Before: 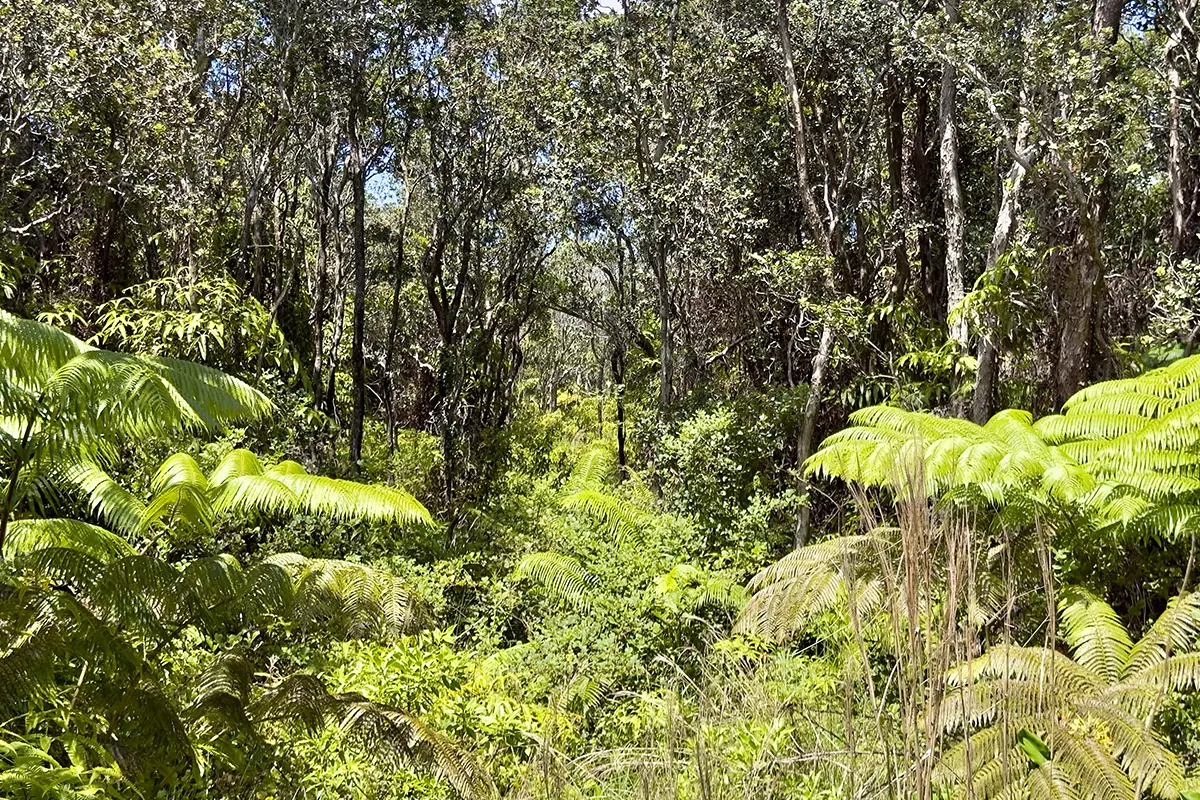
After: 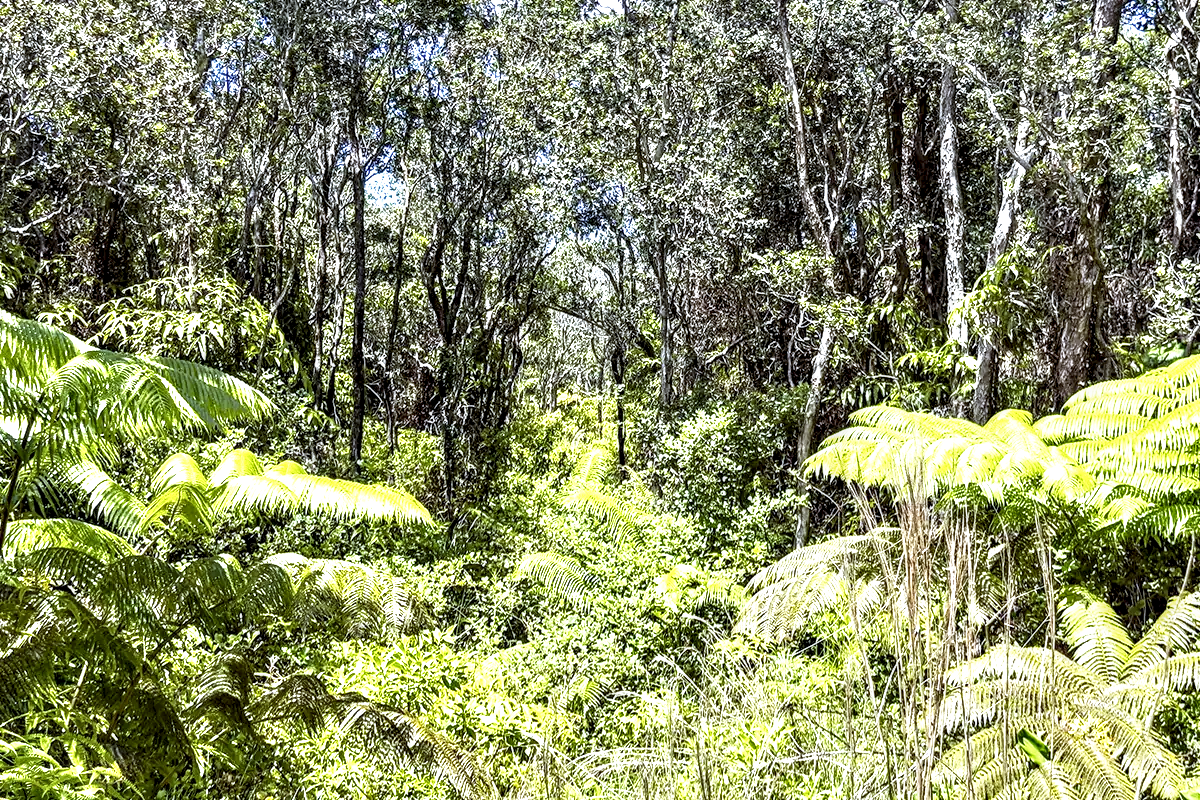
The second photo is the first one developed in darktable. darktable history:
local contrast: highlights 19%, detail 186%
base curve: curves: ch0 [(0, 0) (0.495, 0.917) (1, 1)], preserve colors none
white balance: red 0.931, blue 1.11
contrast brightness saturation: saturation -0.05
exposure: black level correction 0.001, exposure -0.125 EV, compensate exposure bias true, compensate highlight preservation false
